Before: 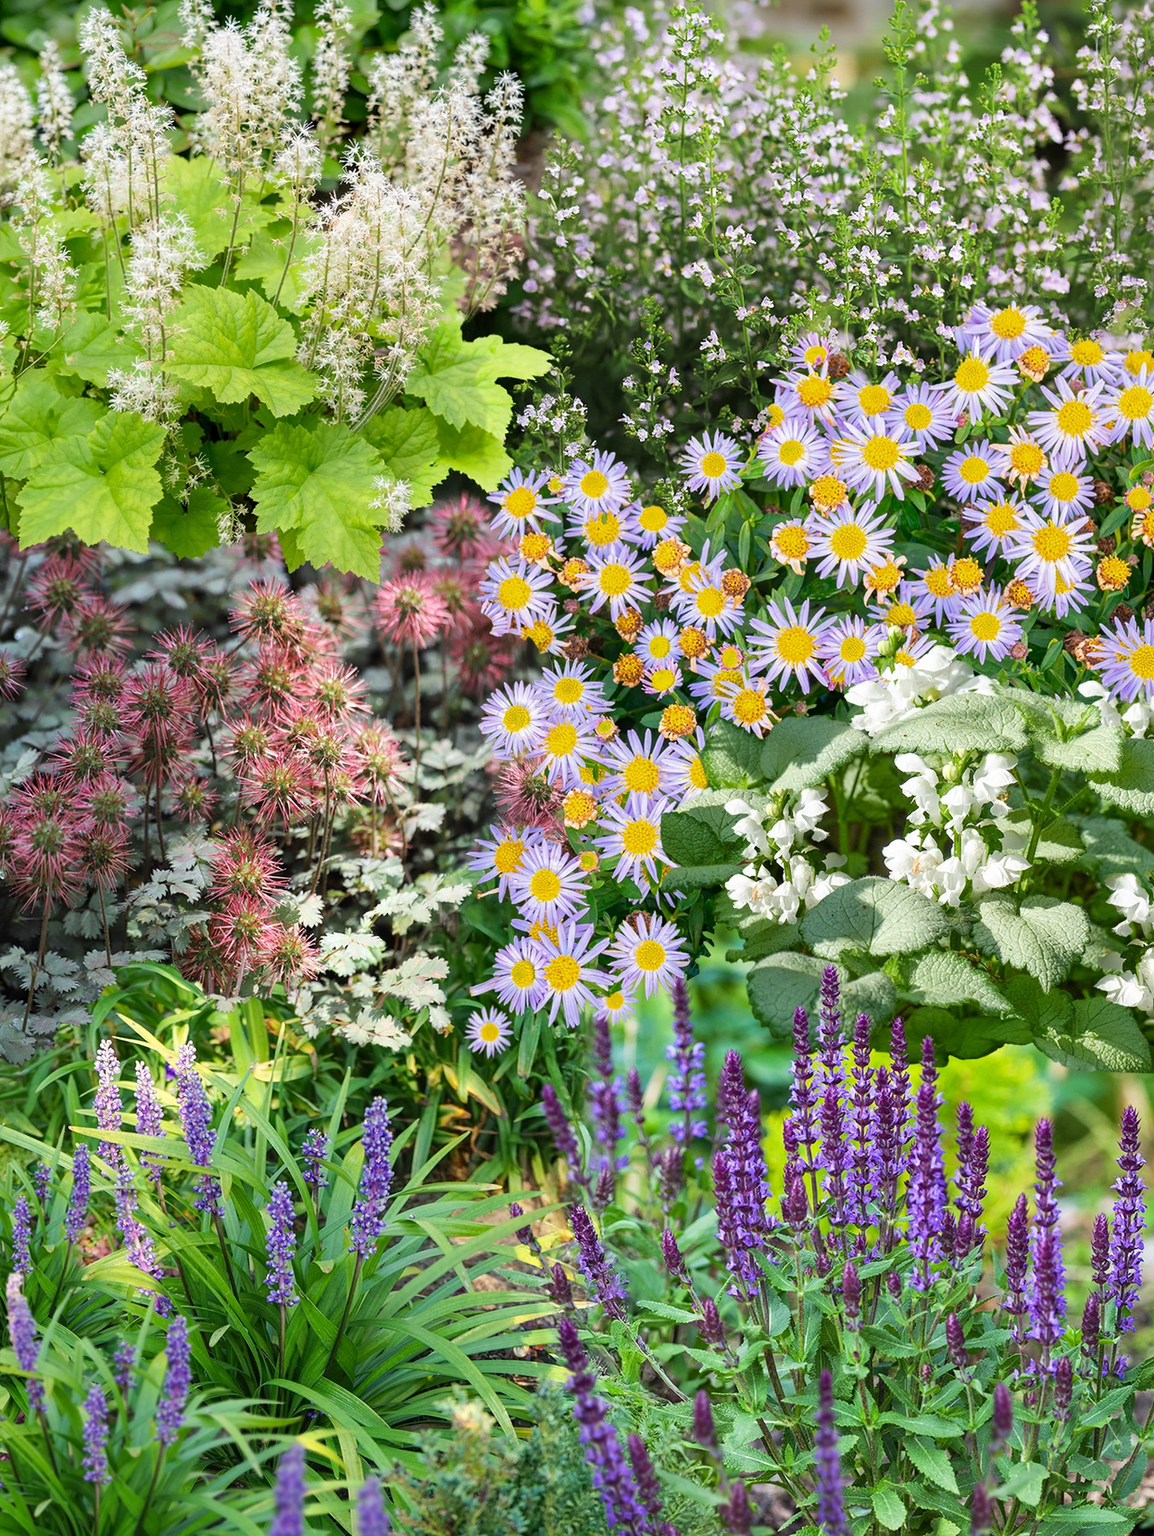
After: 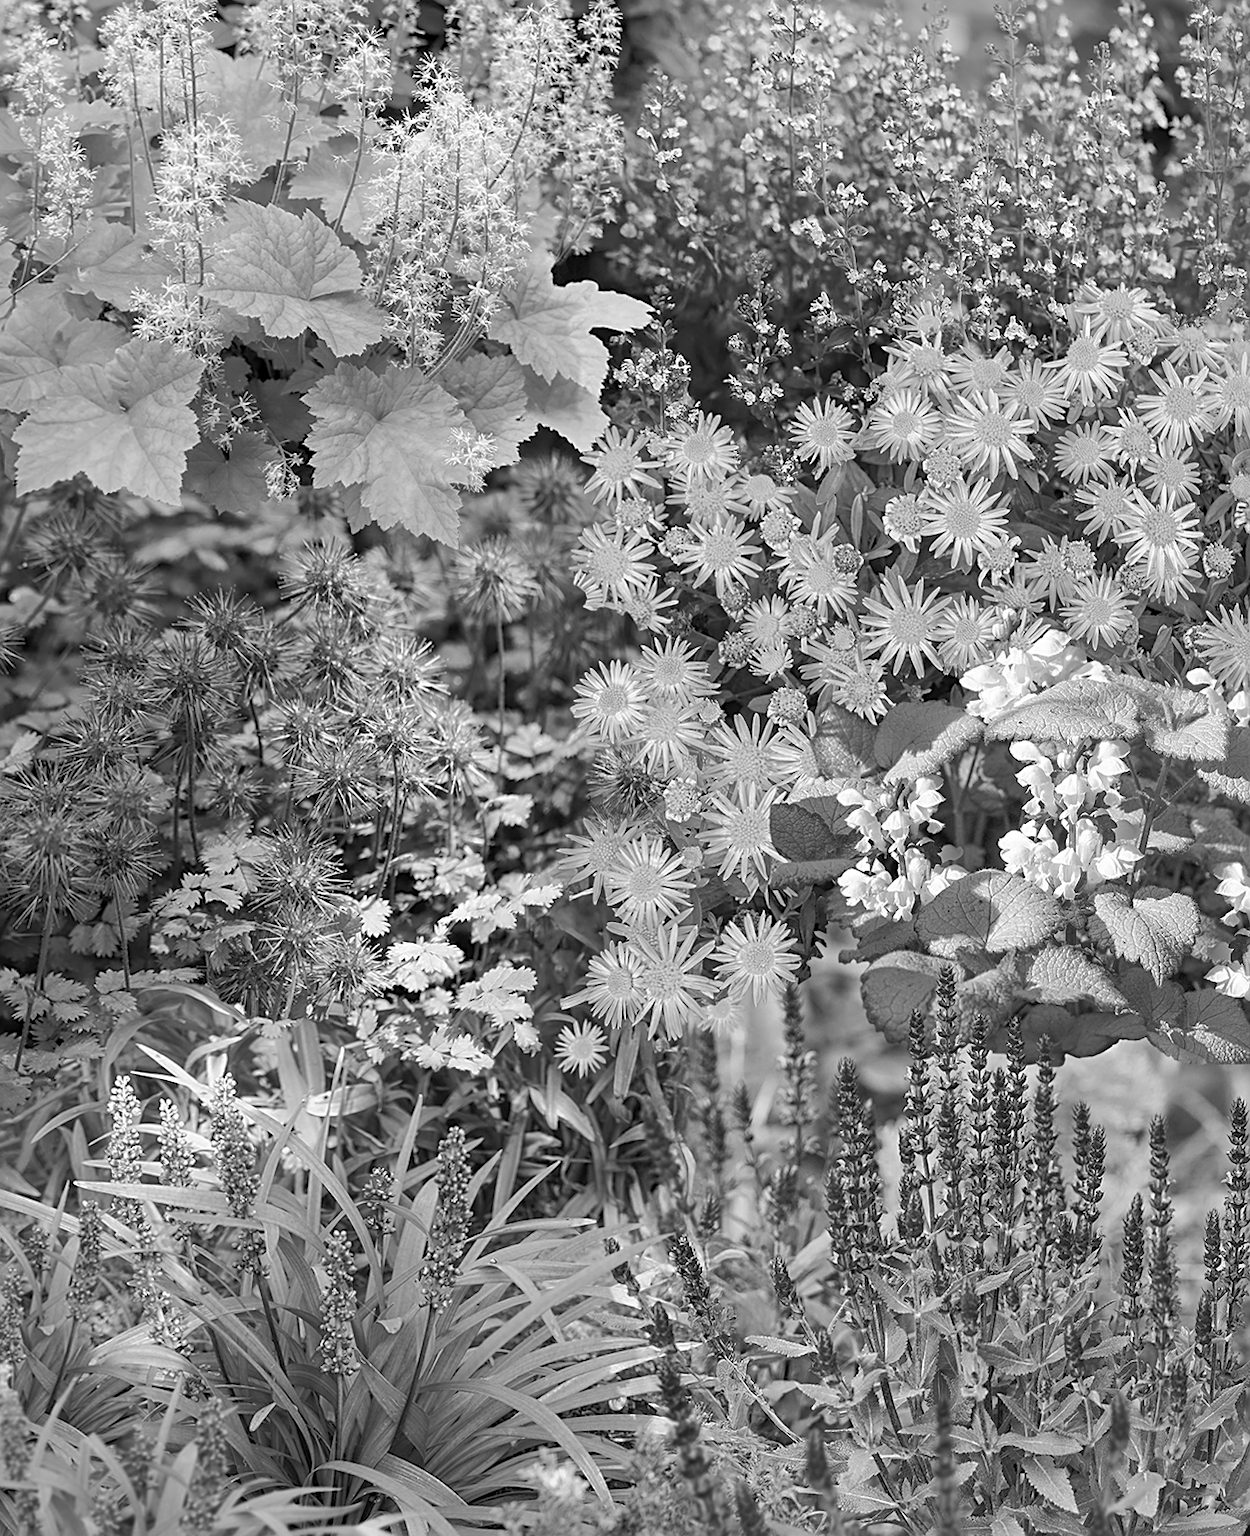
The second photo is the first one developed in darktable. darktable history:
sharpen: on, module defaults
color correction: saturation 0.57
monochrome: on, module defaults
rotate and perspective: rotation -0.013°, lens shift (vertical) -0.027, lens shift (horizontal) 0.178, crop left 0.016, crop right 0.989, crop top 0.082, crop bottom 0.918
shadows and highlights: on, module defaults
